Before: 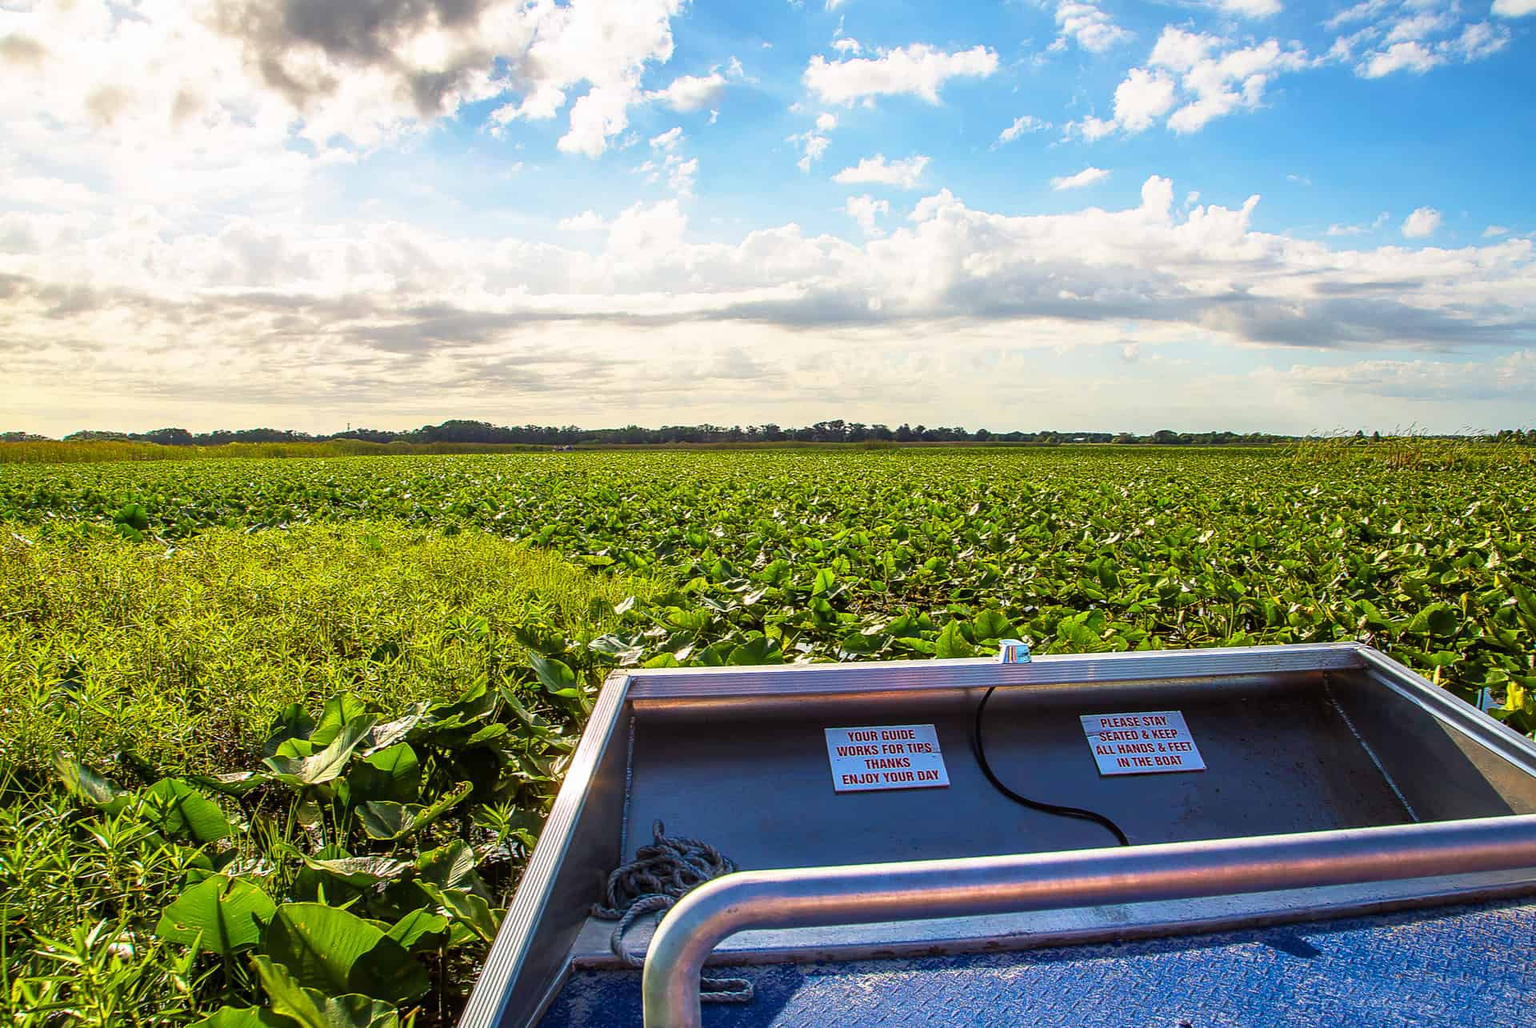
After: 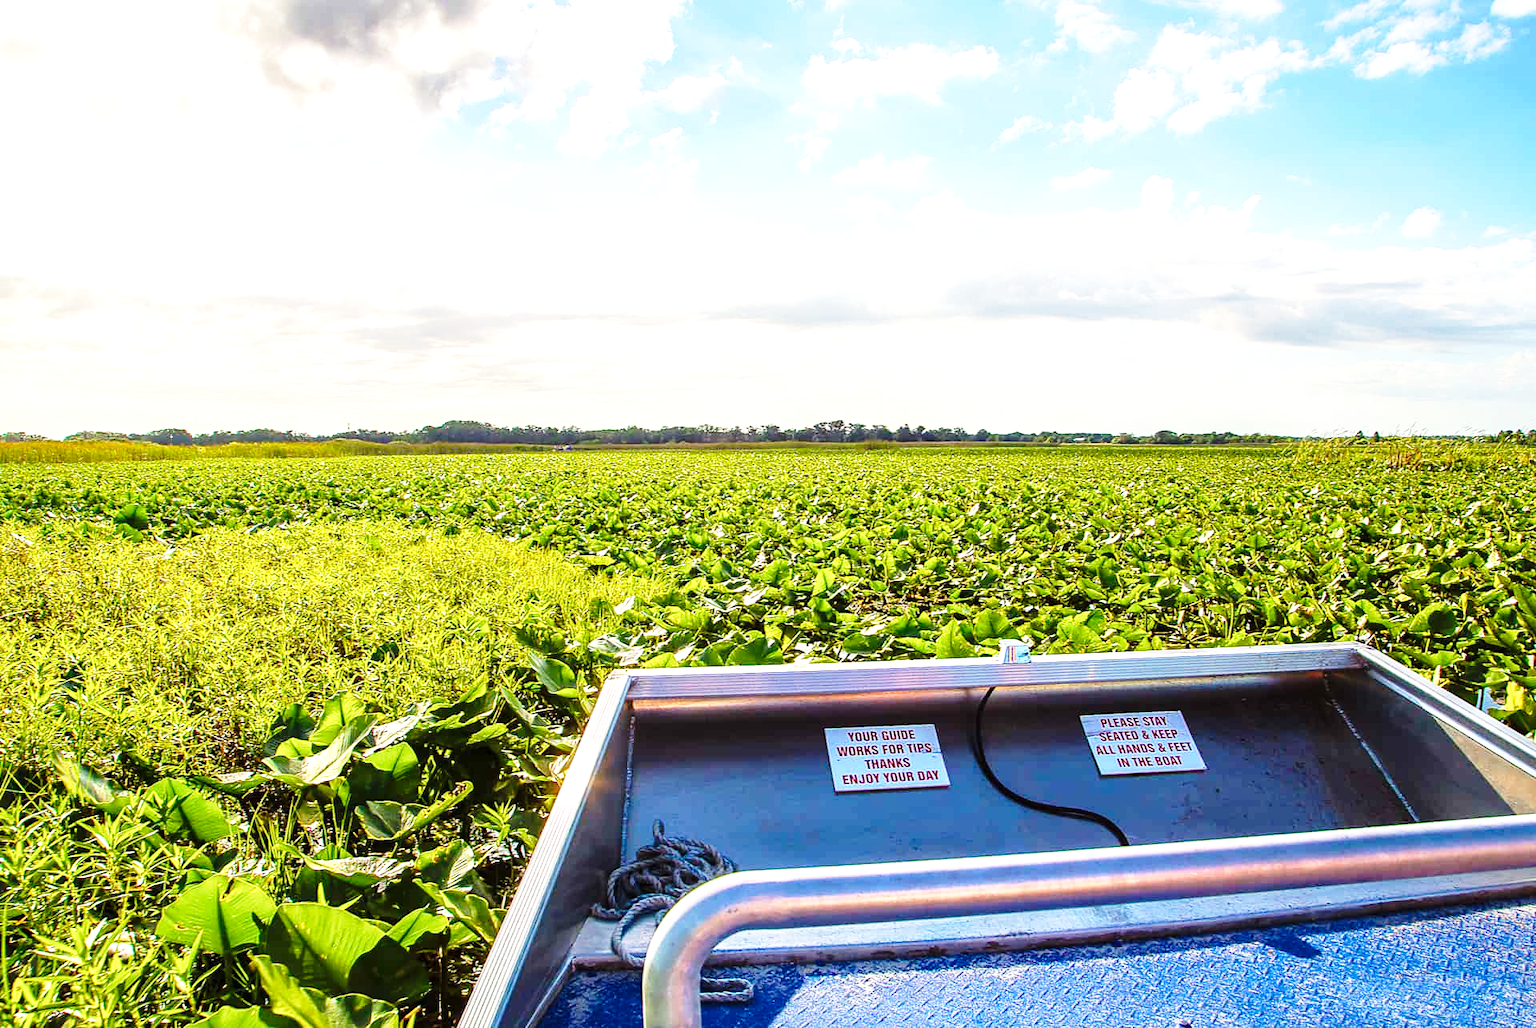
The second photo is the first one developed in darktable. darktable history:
base curve: curves: ch0 [(0, 0) (0.028, 0.03) (0.121, 0.232) (0.46, 0.748) (0.859, 0.968) (1, 1)], preserve colors none
exposure: exposure 0.566 EV, compensate exposure bias true, compensate highlight preservation false
sharpen: radius 2.884, amount 0.855, threshold 47.127
